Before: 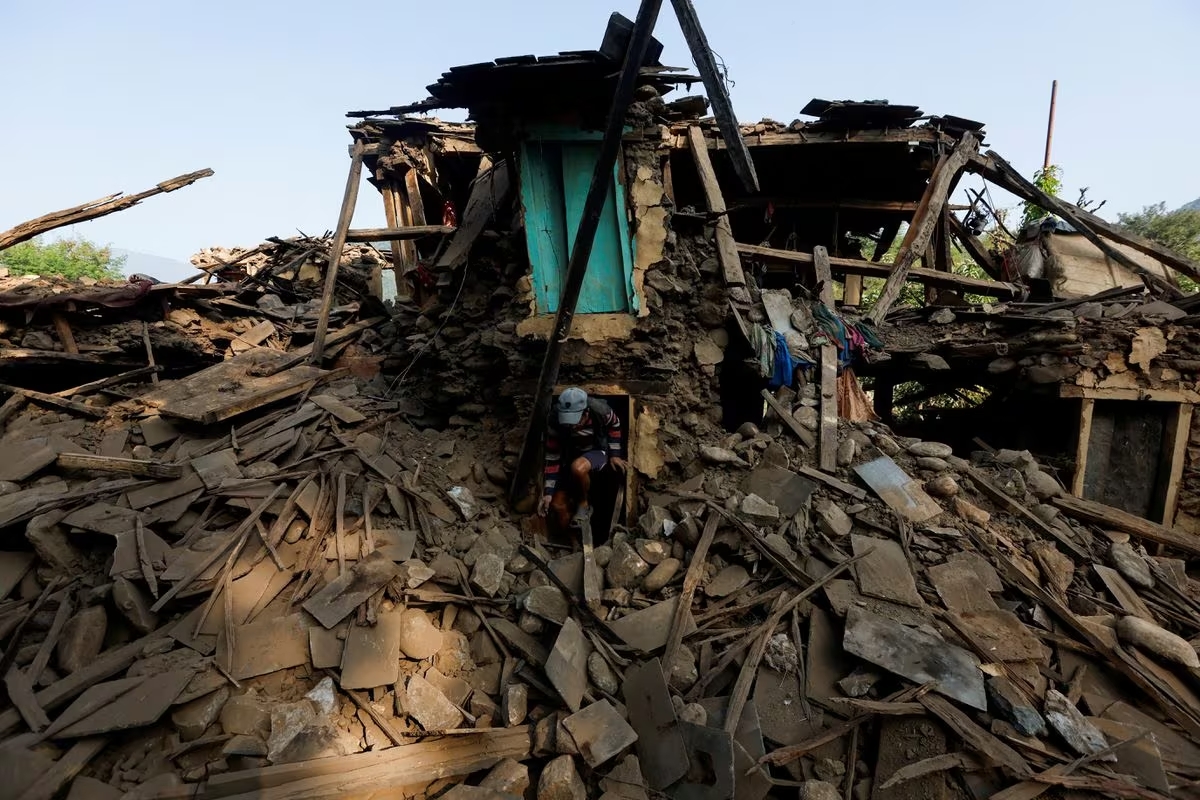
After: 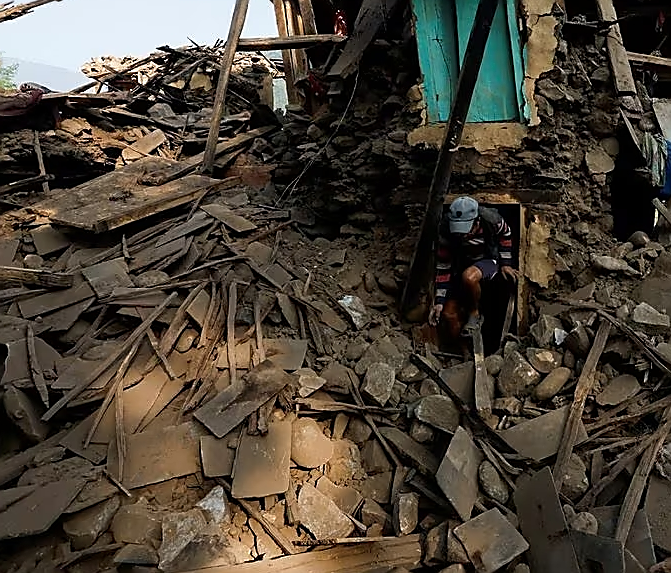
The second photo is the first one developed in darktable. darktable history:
crop: left 9.105%, top 23.897%, right 34.952%, bottom 4.476%
sharpen: radius 1.406, amount 1.253, threshold 0.708
